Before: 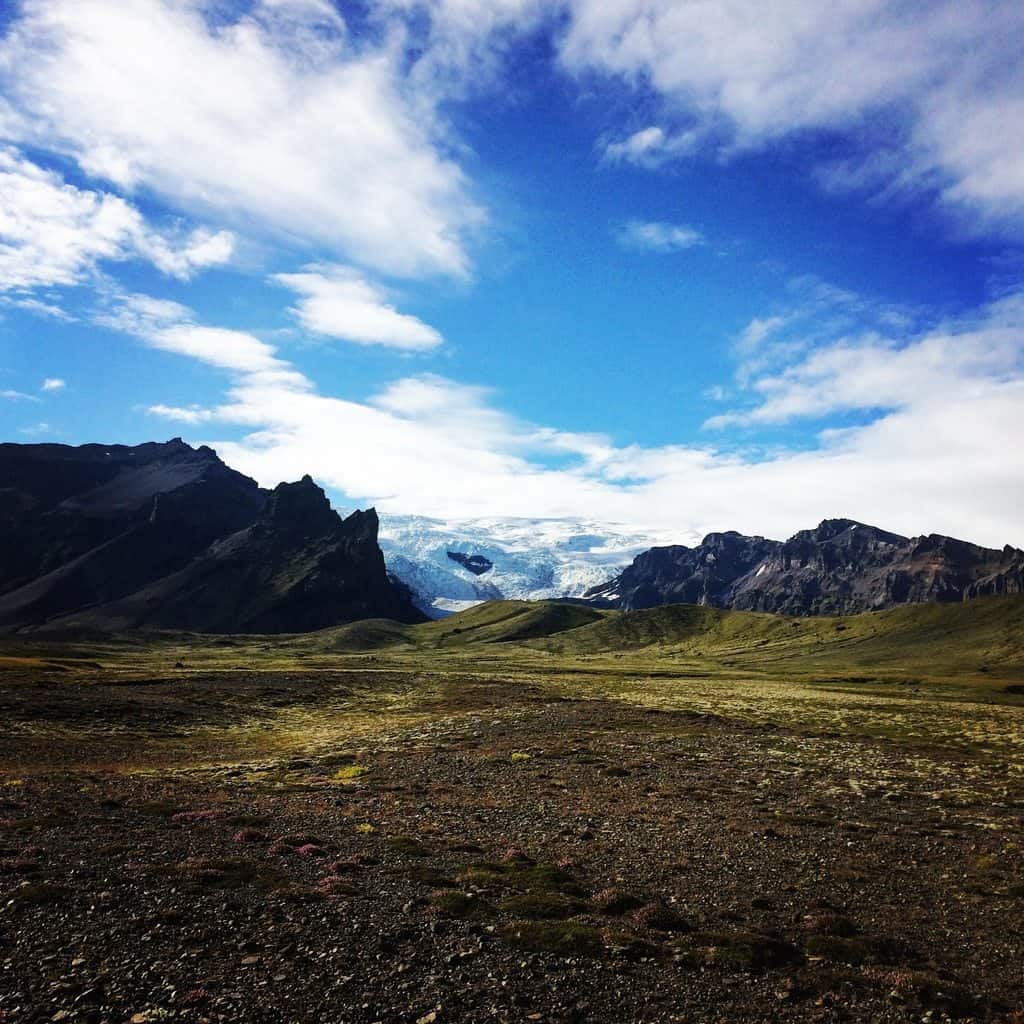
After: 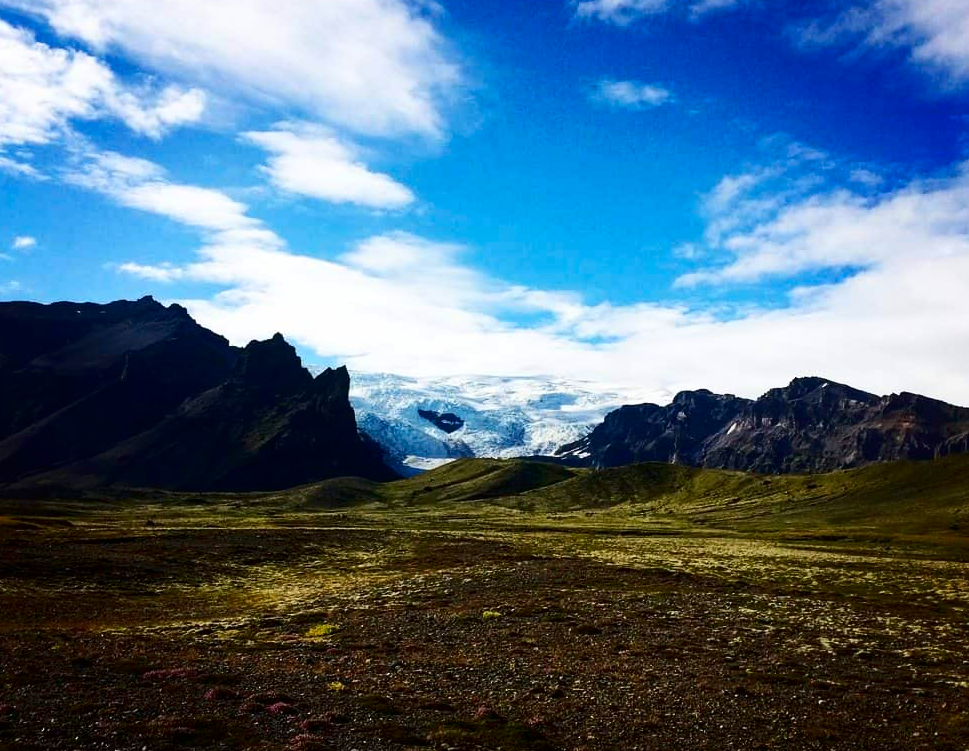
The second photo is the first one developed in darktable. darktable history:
contrast brightness saturation: contrast 0.192, brightness -0.106, saturation 0.214
crop and rotate: left 2.894%, top 13.878%, right 2.447%, bottom 12.733%
